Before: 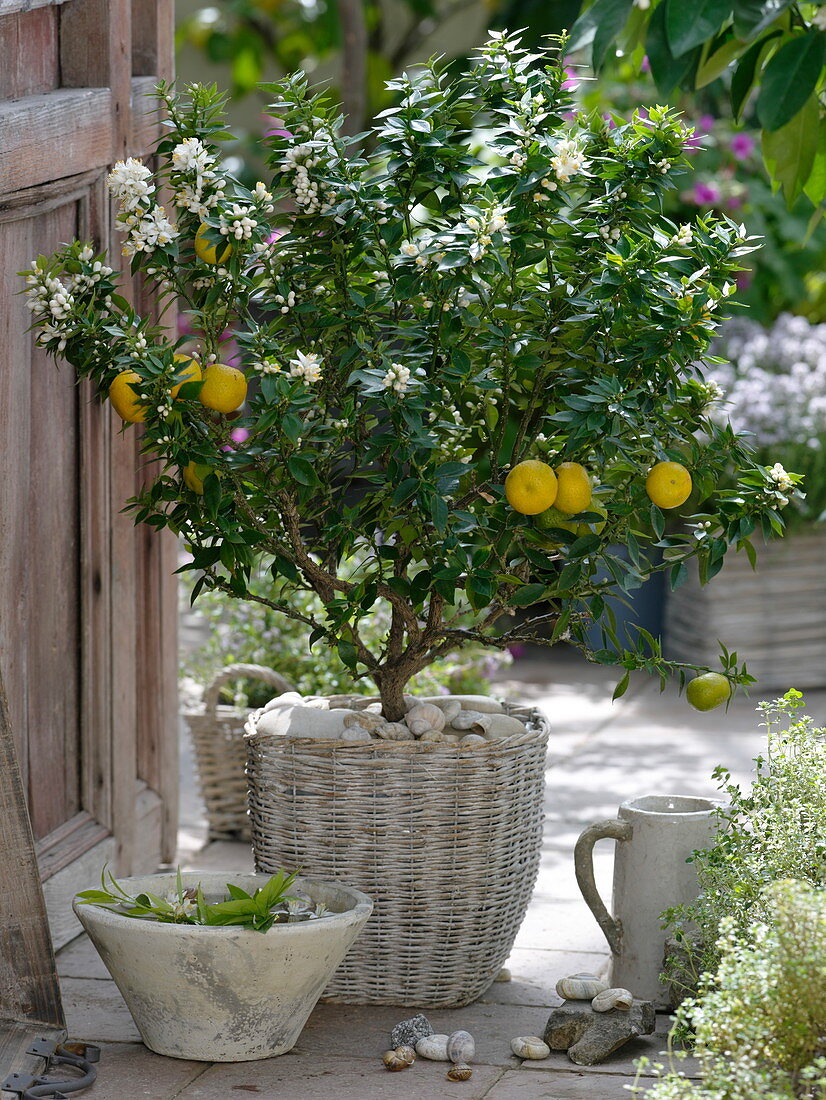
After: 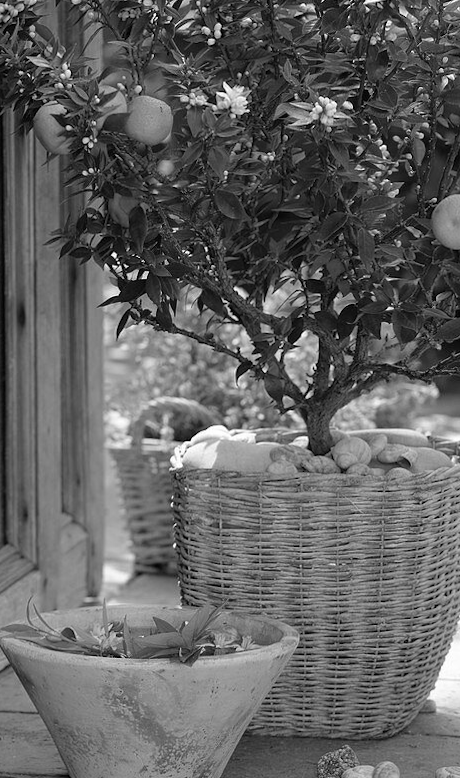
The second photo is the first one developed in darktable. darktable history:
rotate and perspective: rotation 0.174°, lens shift (vertical) 0.013, lens shift (horizontal) 0.019, shear 0.001, automatic cropping original format, crop left 0.007, crop right 0.991, crop top 0.016, crop bottom 0.997
crop: left 8.966%, top 23.852%, right 34.699%, bottom 4.703%
monochrome: on, module defaults
